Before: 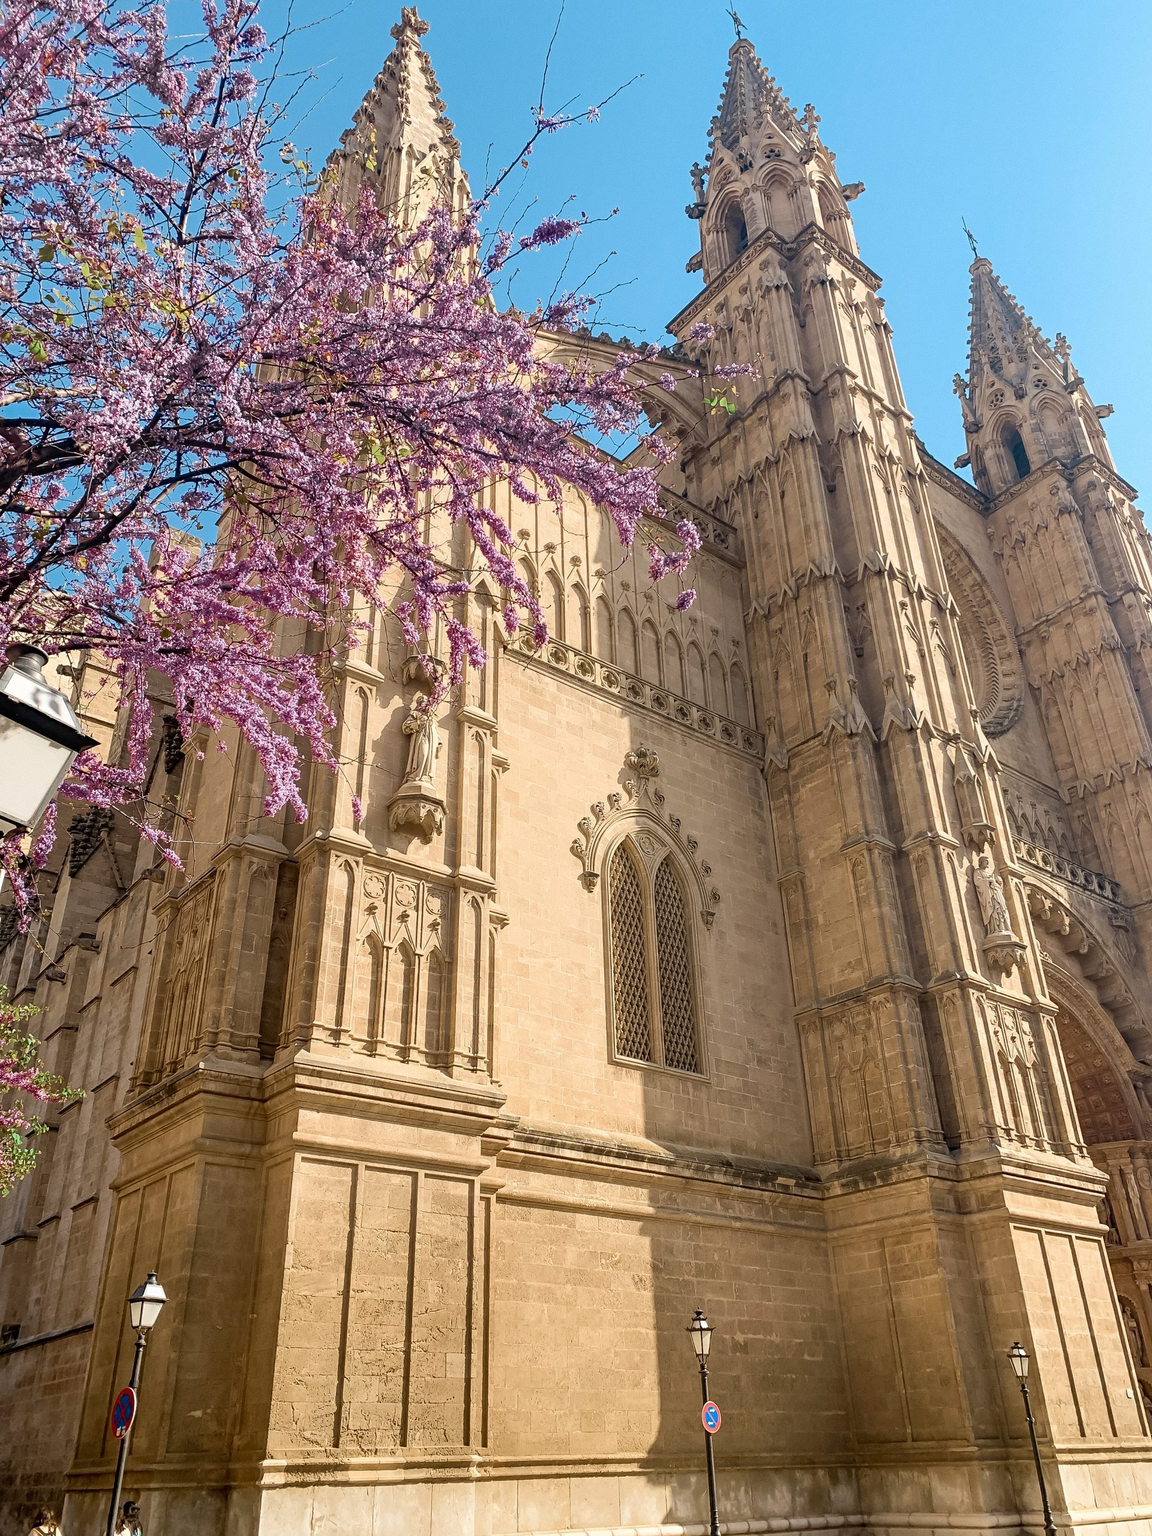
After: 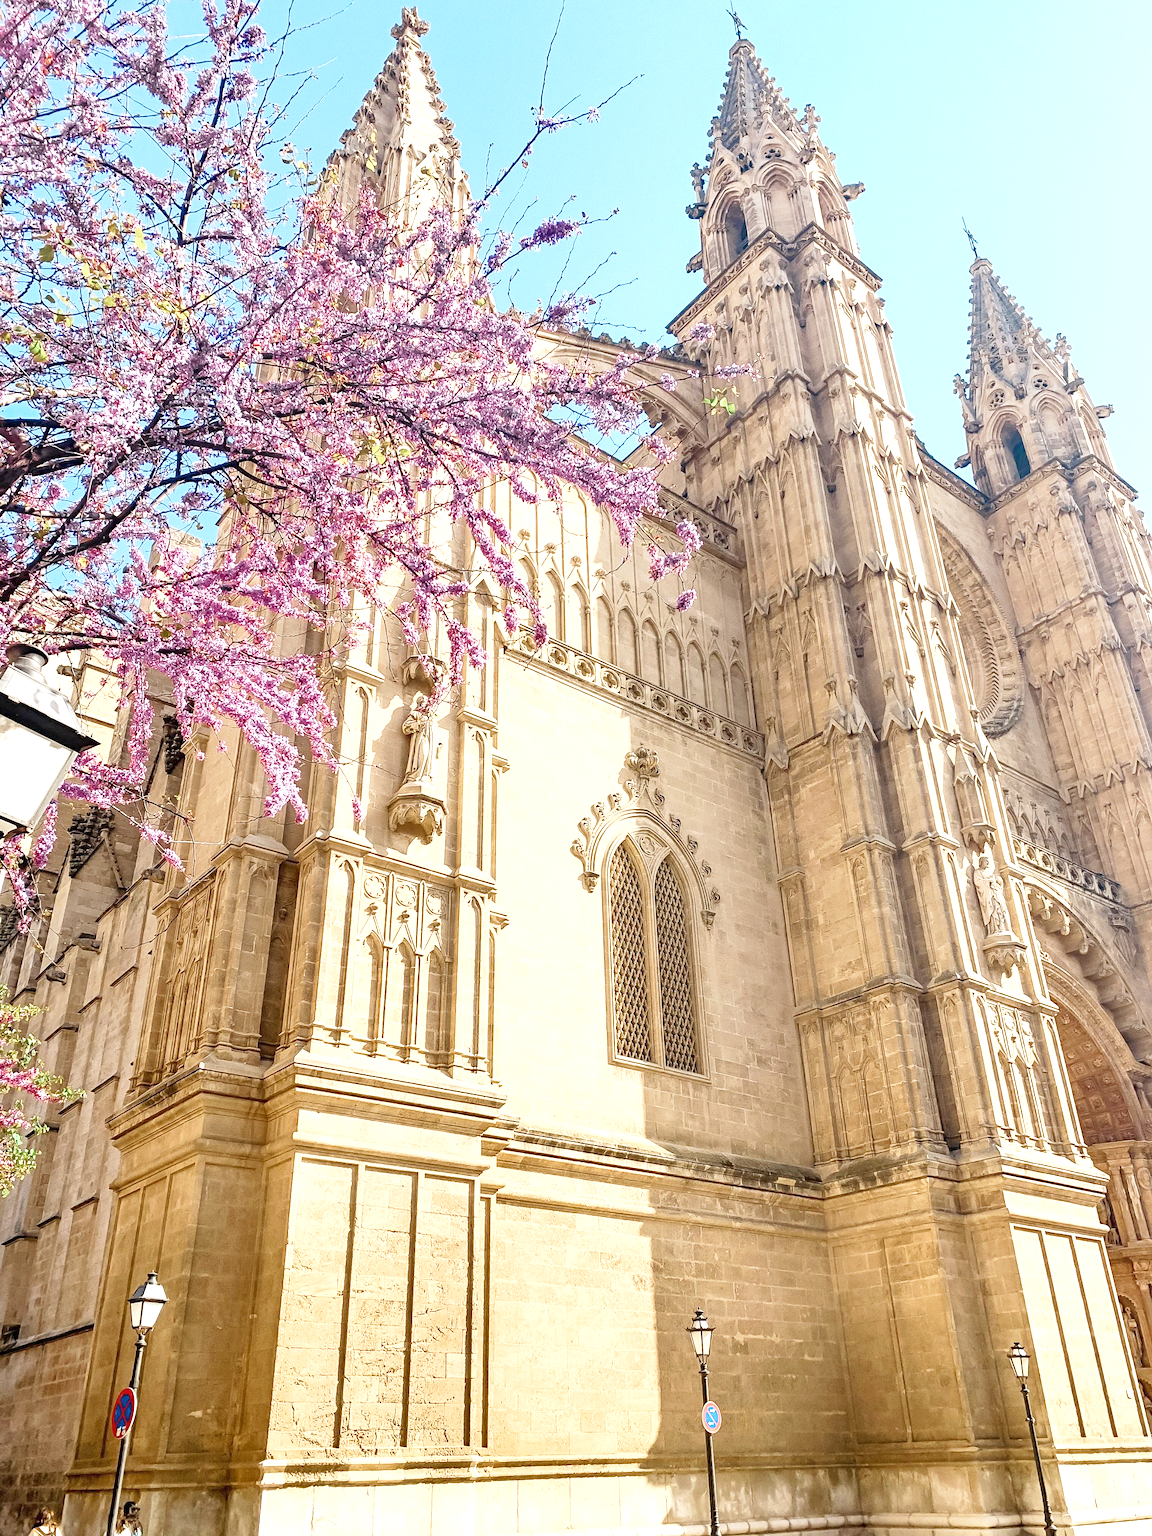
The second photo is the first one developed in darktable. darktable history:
base curve: curves: ch0 [(0, 0) (0.204, 0.334) (0.55, 0.733) (1, 1)], preserve colors none
exposure: exposure 0.921 EV, compensate highlight preservation false
shadows and highlights: shadows 37.27, highlights -28.18, soften with gaussian
